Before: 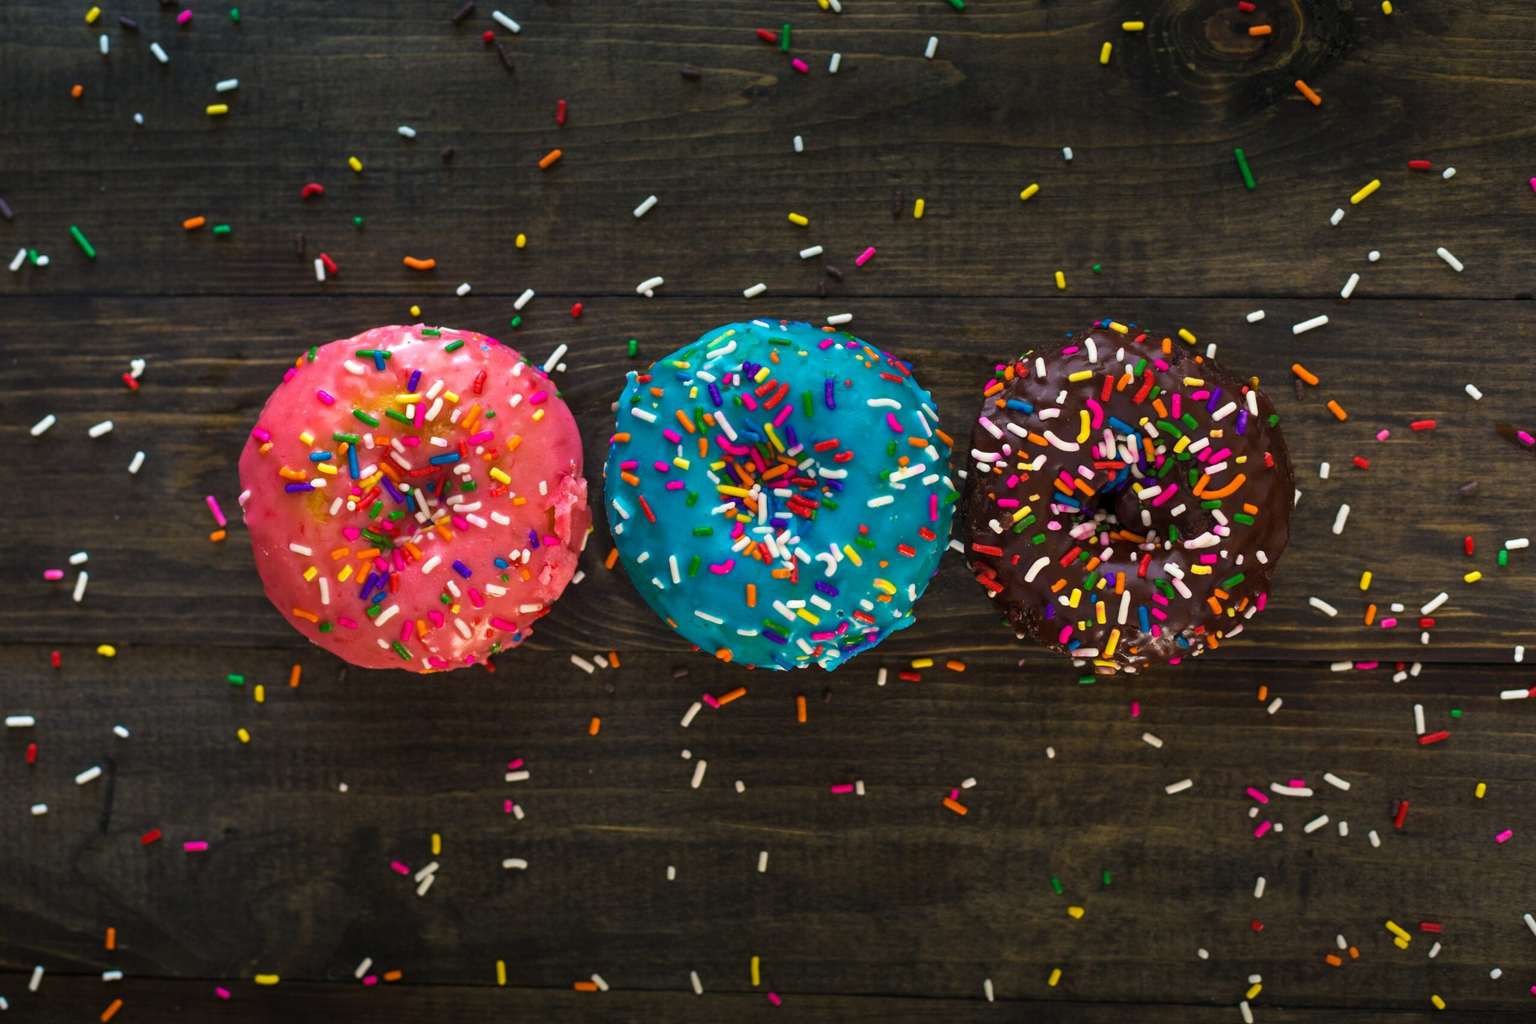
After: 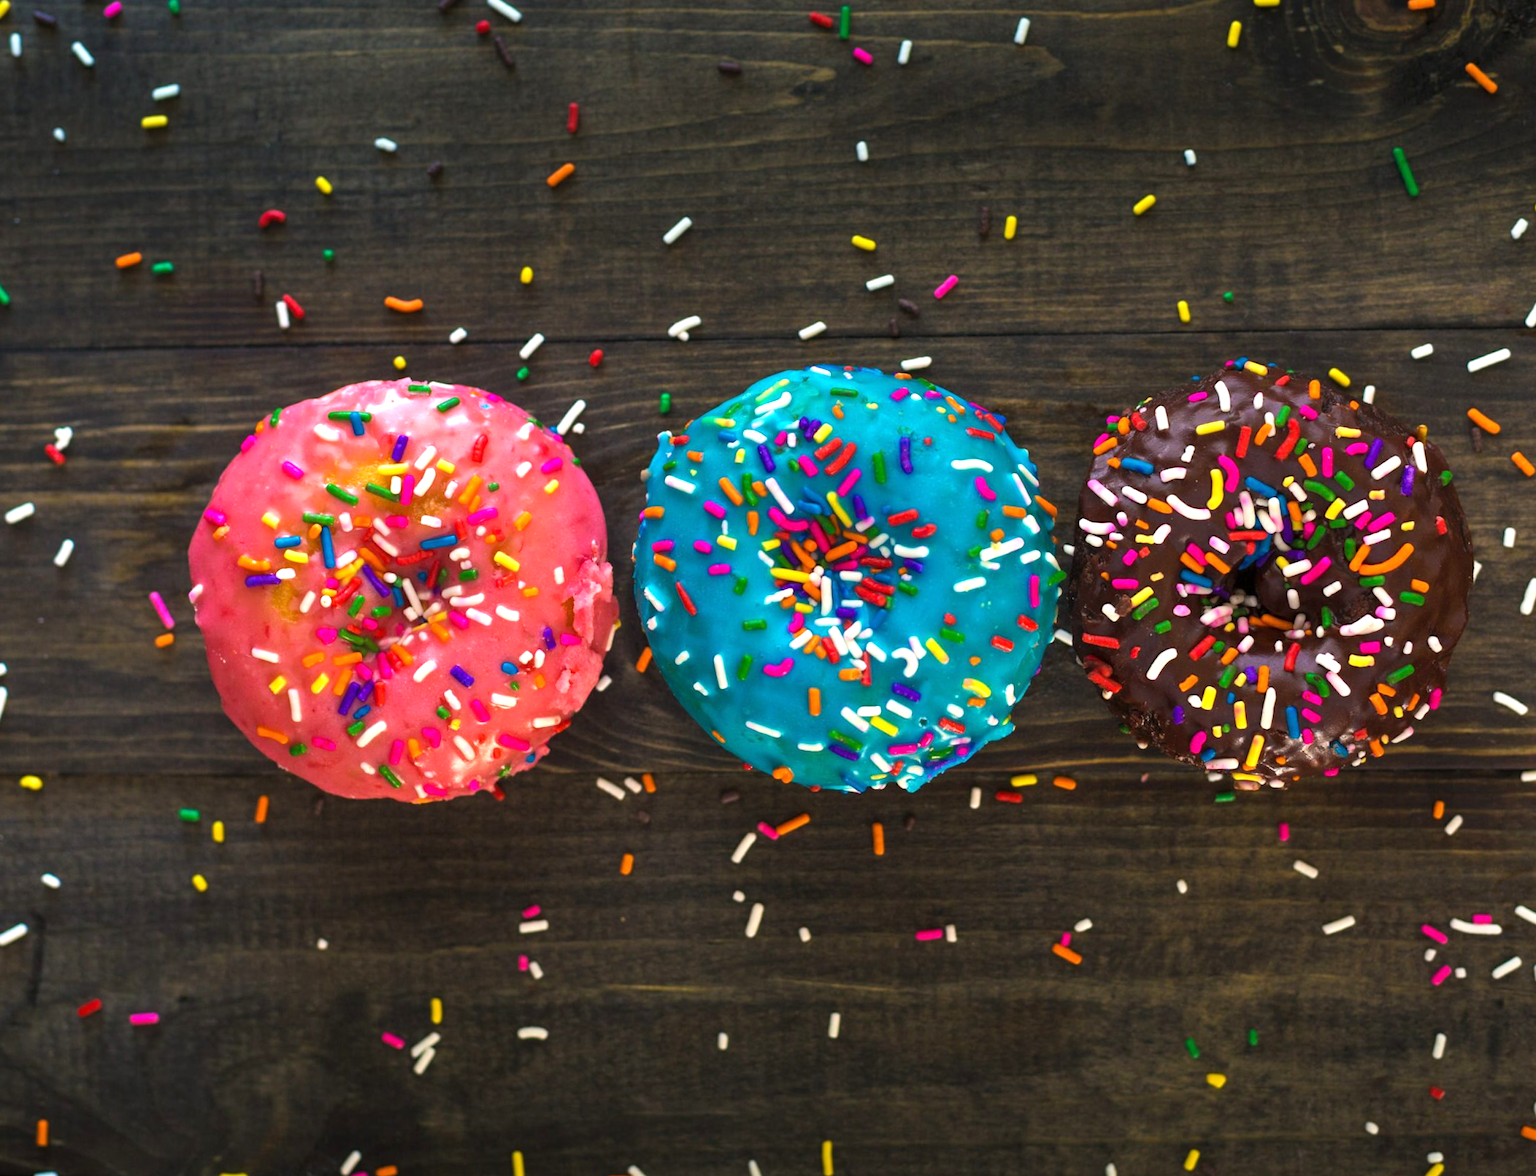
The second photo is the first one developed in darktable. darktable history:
crop and rotate: angle 1°, left 4.281%, top 0.642%, right 11.383%, bottom 2.486%
exposure: exposure 0.566 EV, compensate highlight preservation false
